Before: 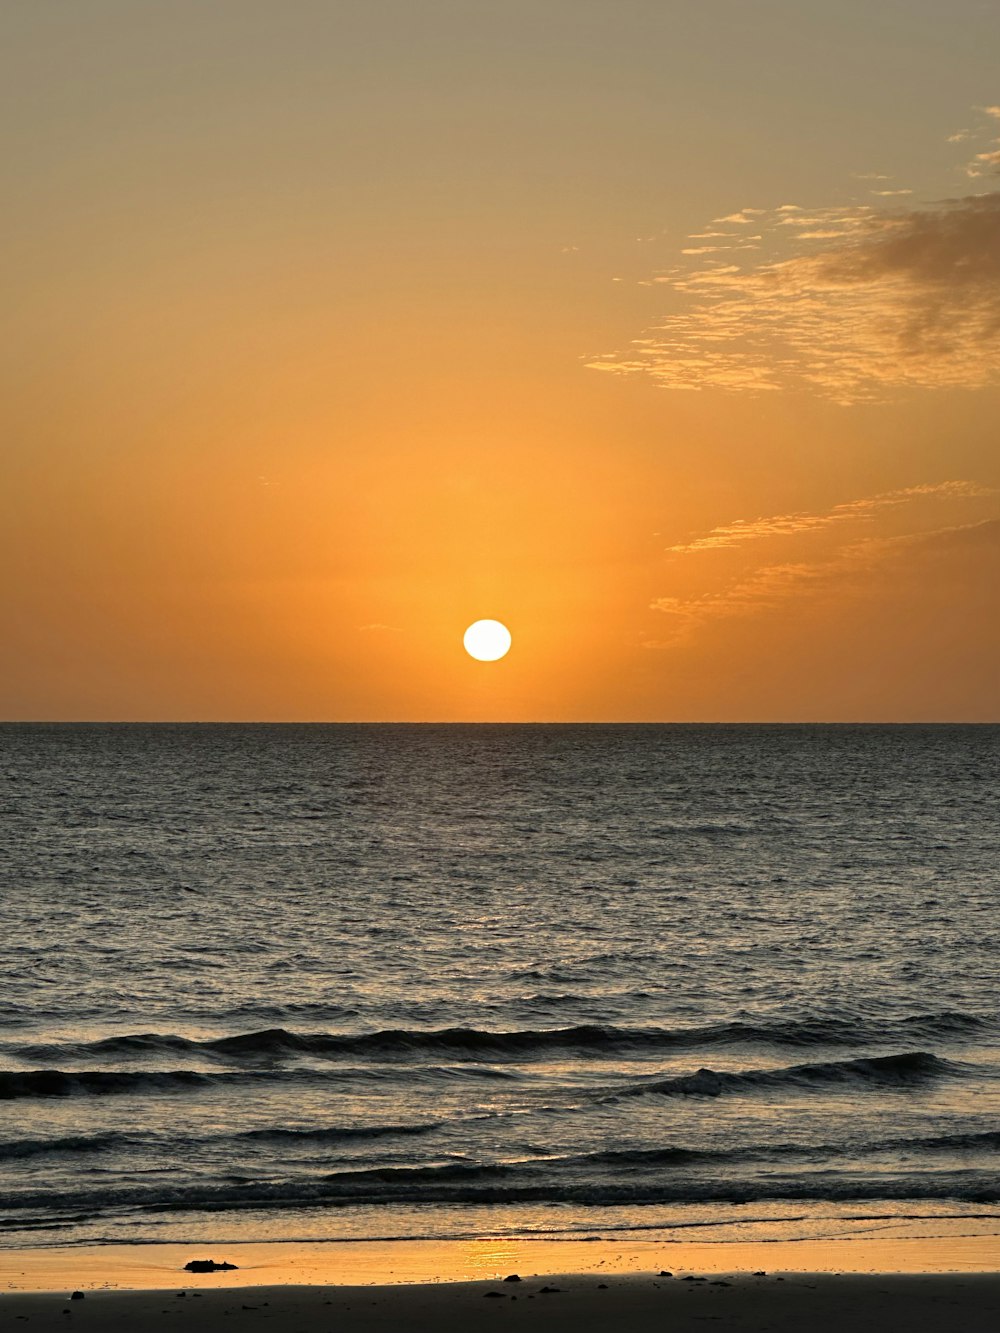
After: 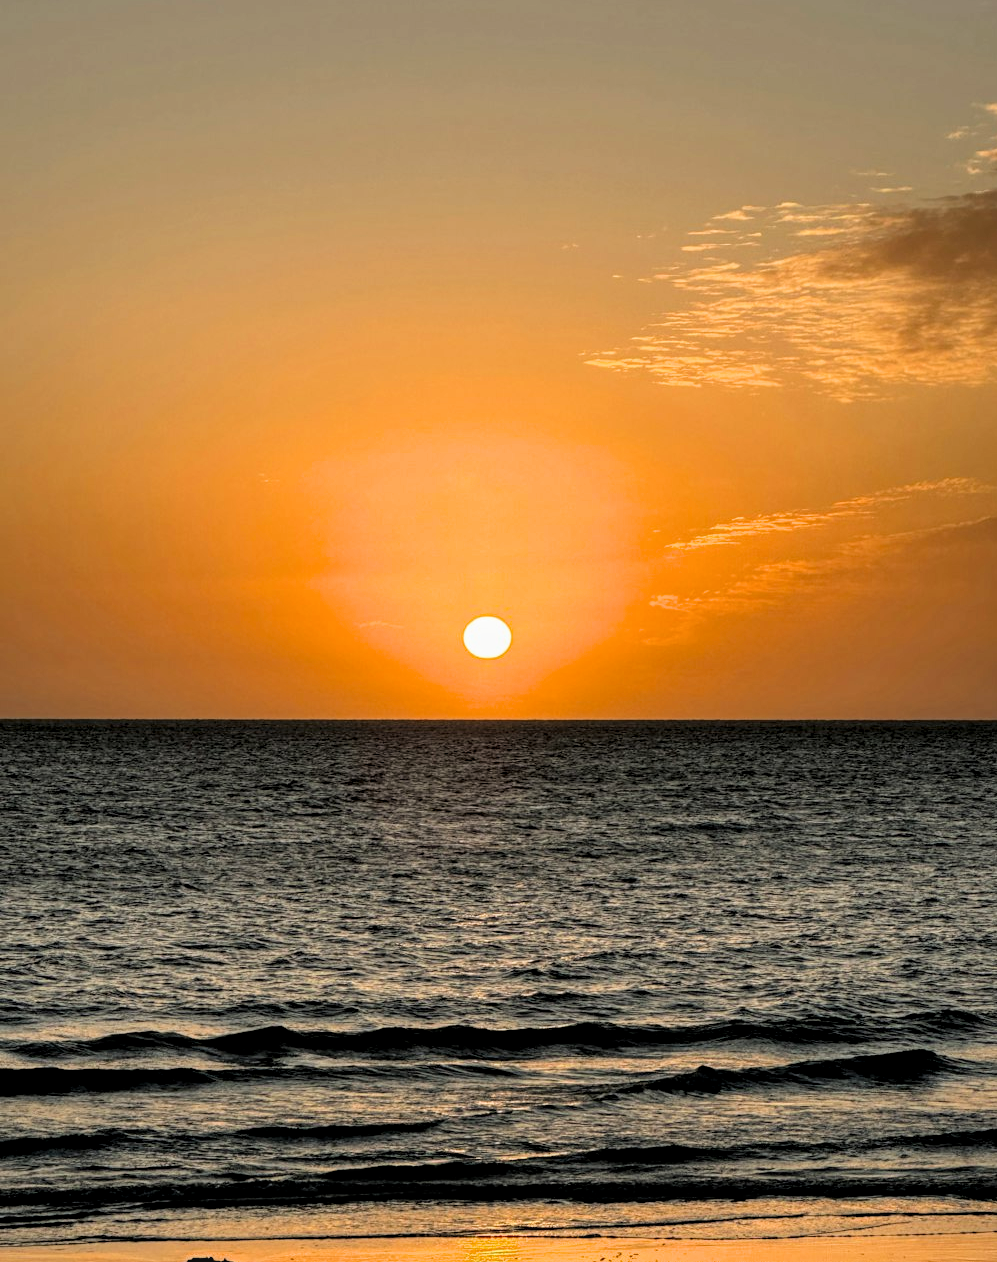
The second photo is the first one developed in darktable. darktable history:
local contrast: detail 130%
filmic rgb: black relative exposure -5.1 EV, white relative exposure 3.21 EV, hardness 3.44, contrast 1.191, highlights saturation mix -49.26%, iterations of high-quality reconstruction 10
crop: top 0.281%, right 0.258%, bottom 4.999%
